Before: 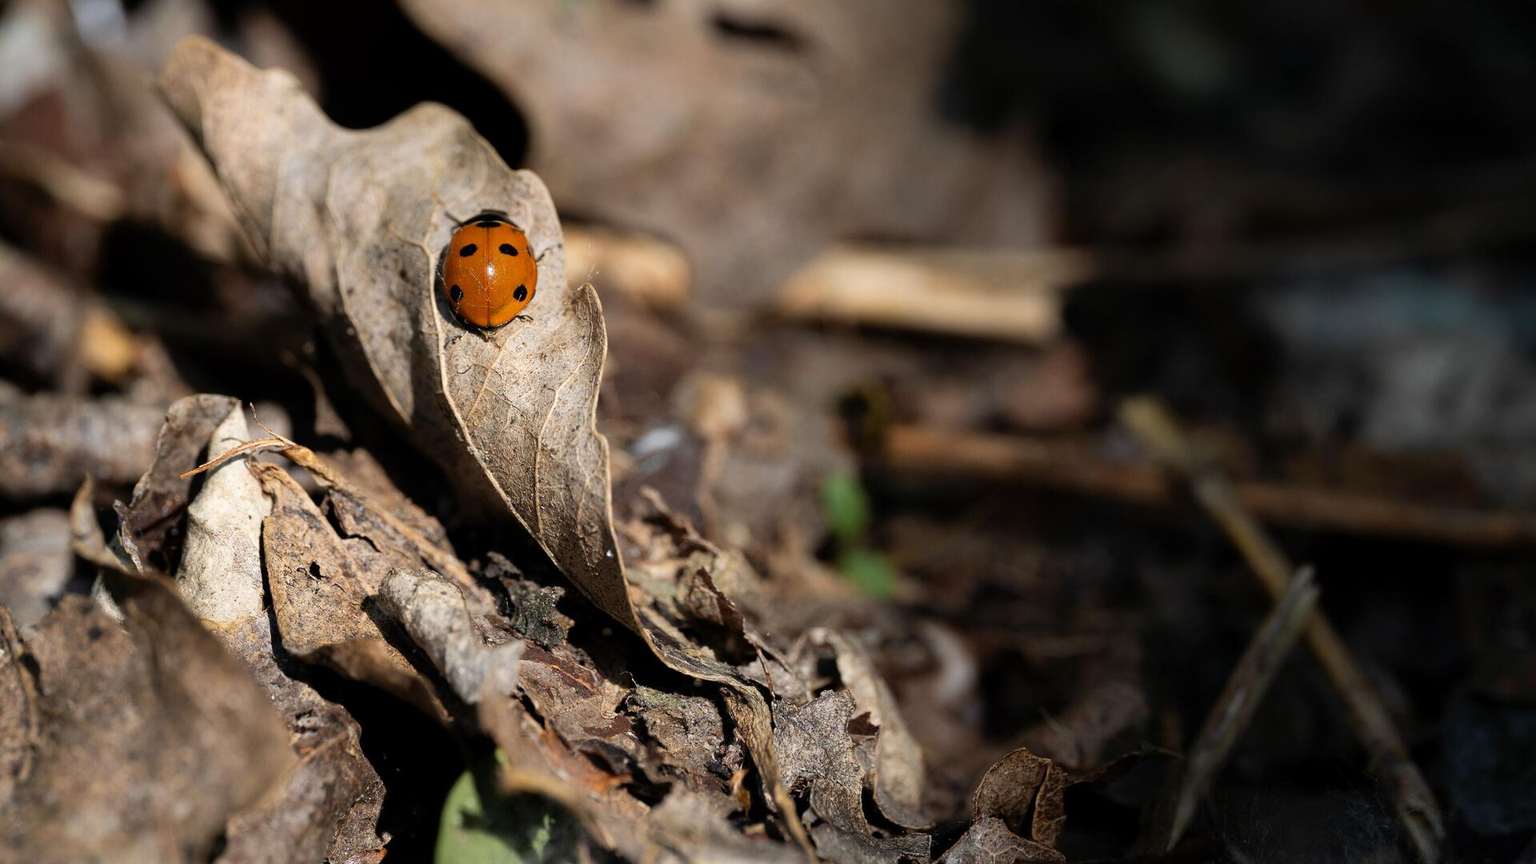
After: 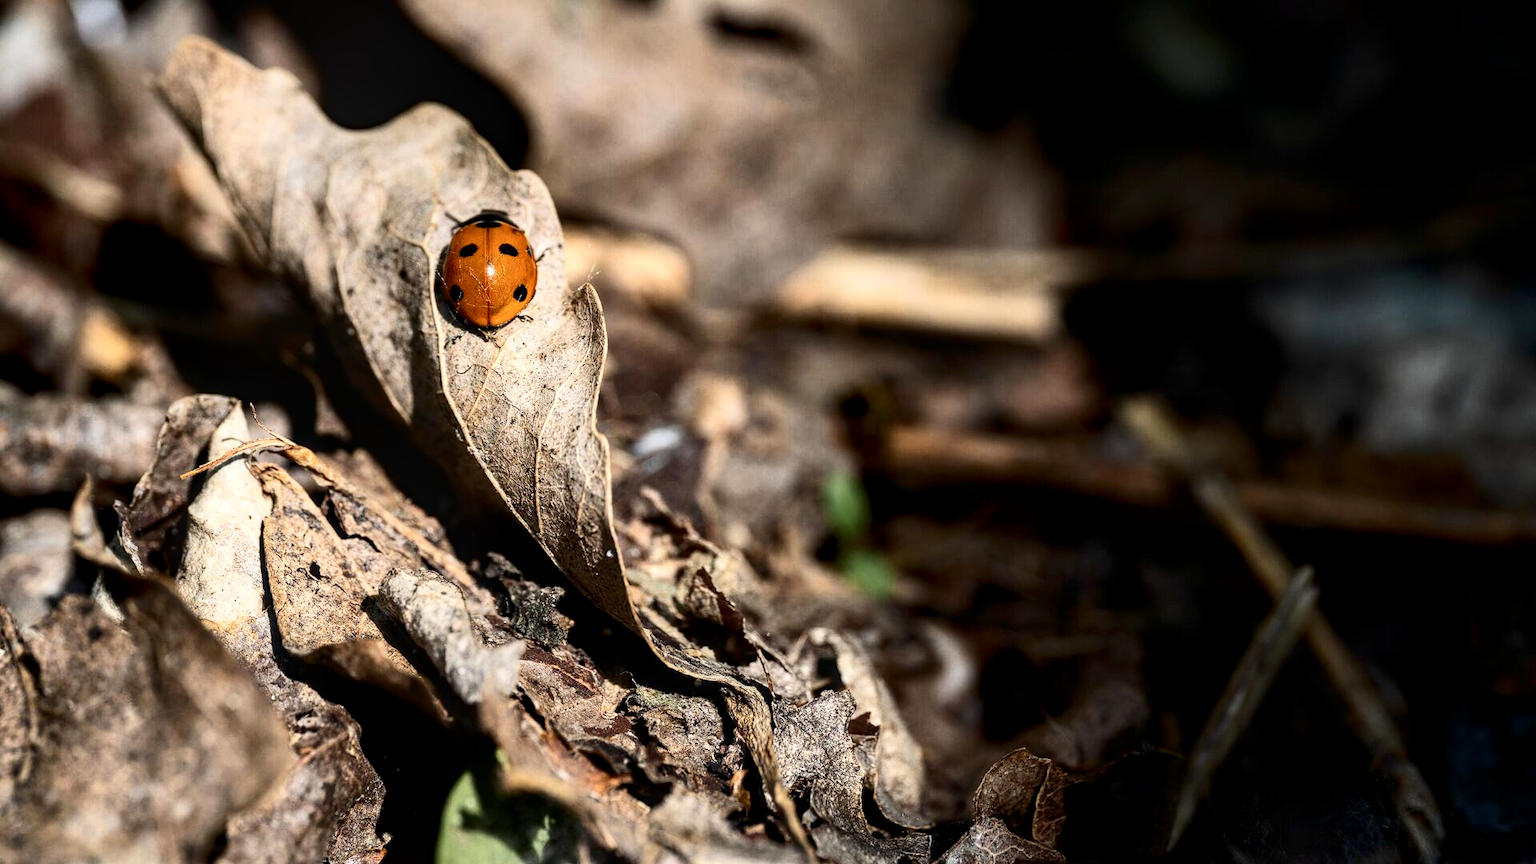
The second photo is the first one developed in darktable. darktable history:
exposure: black level correction 0.001, exposure 0.296 EV, compensate highlight preservation false
contrast brightness saturation: contrast 0.279
local contrast: detail 130%
